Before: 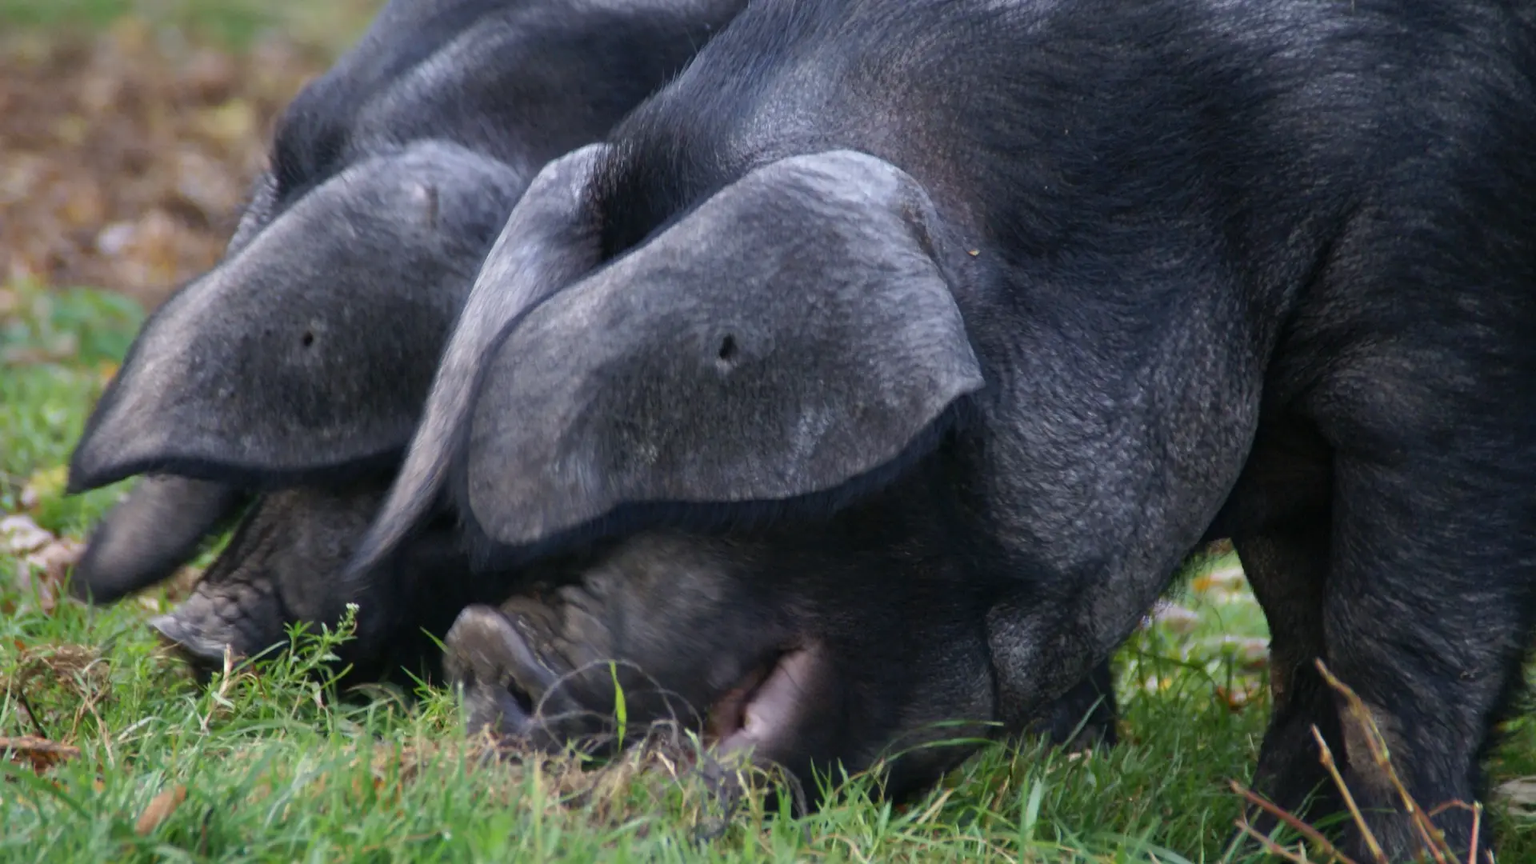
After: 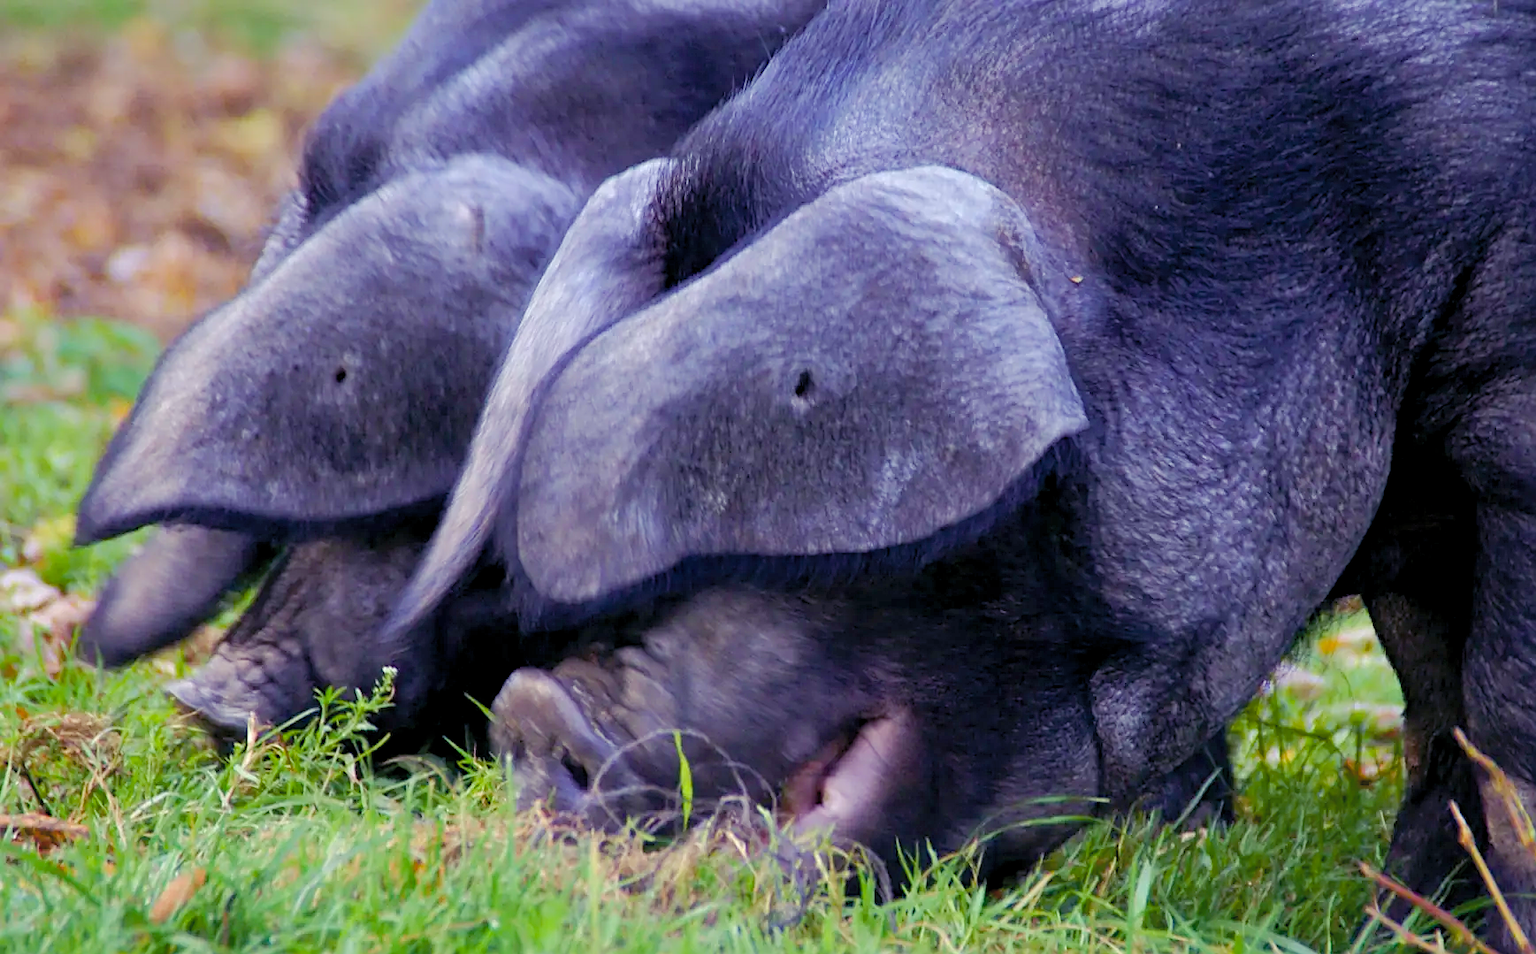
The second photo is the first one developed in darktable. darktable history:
color balance rgb: shadows lift › luminance -21.635%, shadows lift › chroma 9.031%, shadows lift › hue 282.42°, global offset › luminance -0.513%, perceptual saturation grading › global saturation 20%, perceptual saturation grading › highlights -25.054%, perceptual saturation grading › shadows 50.331%, perceptual brilliance grading › mid-tones 9.352%, perceptual brilliance grading › shadows 14.437%, global vibrance 20%
crop: right 9.495%, bottom 0.048%
sharpen: on, module defaults
contrast brightness saturation: brightness 0.149
